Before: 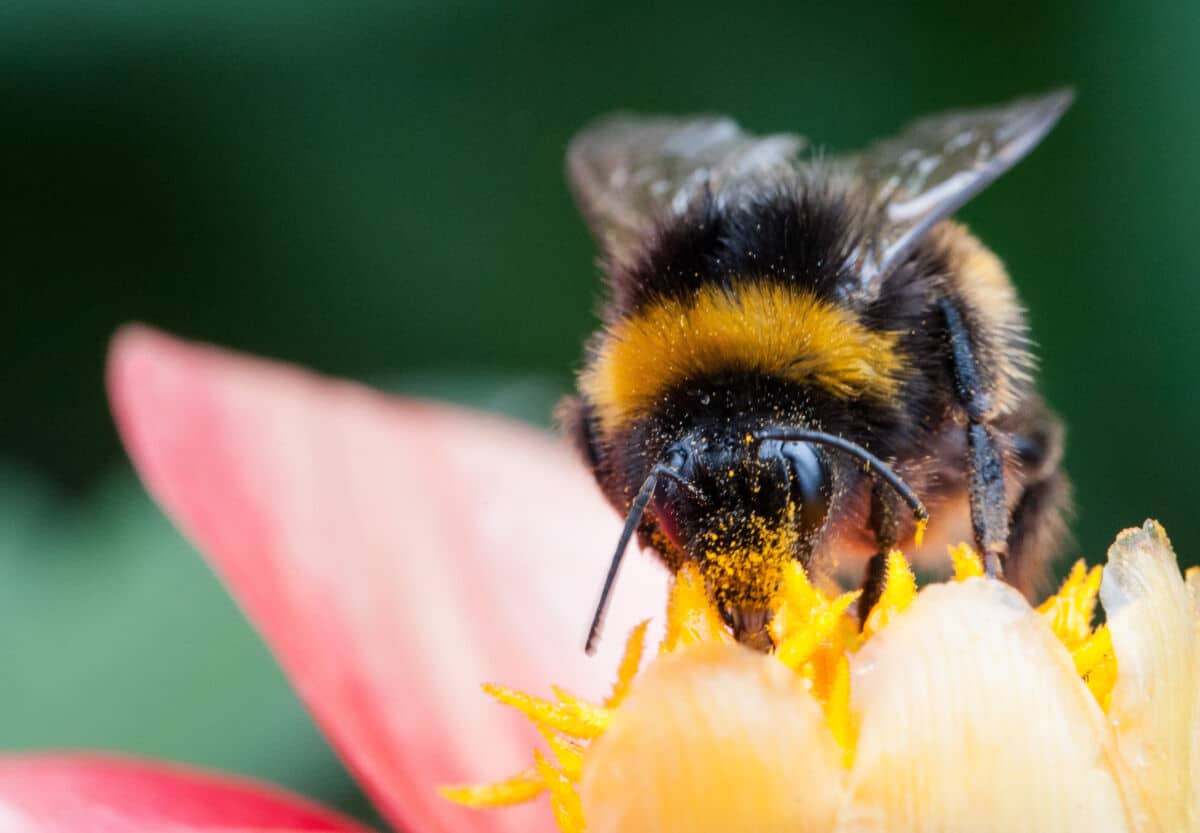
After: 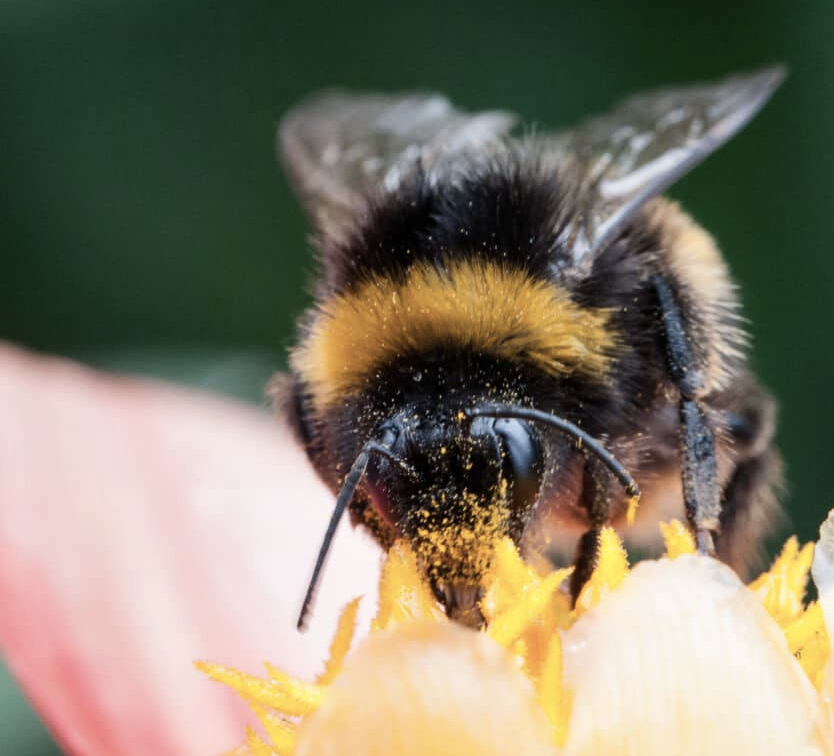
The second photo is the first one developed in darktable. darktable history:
contrast brightness saturation: contrast 0.1, saturation -0.3
crop and rotate: left 24.034%, top 2.838%, right 6.406%, bottom 6.299%
